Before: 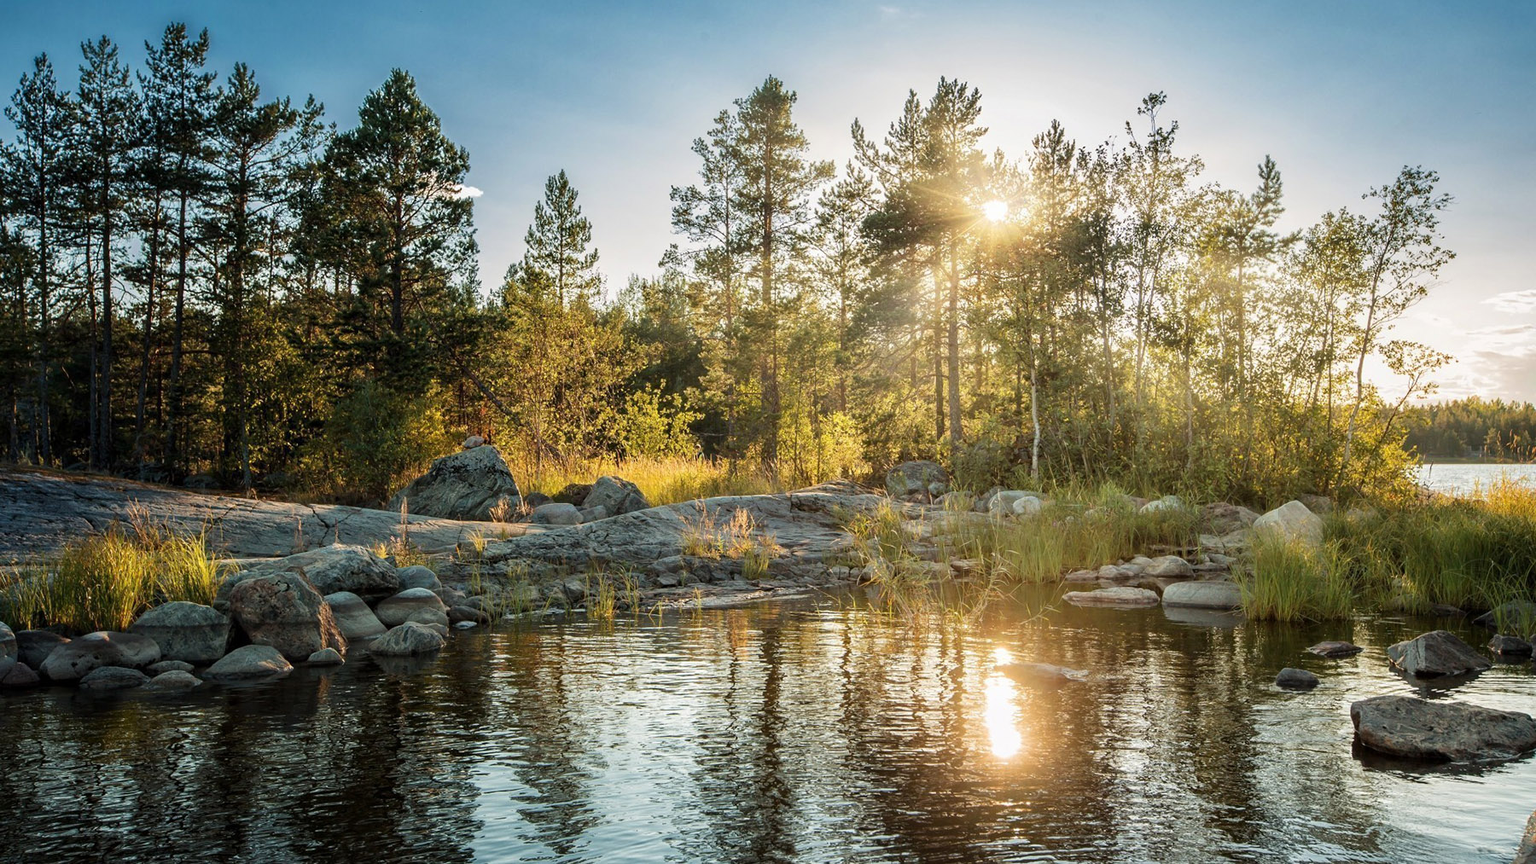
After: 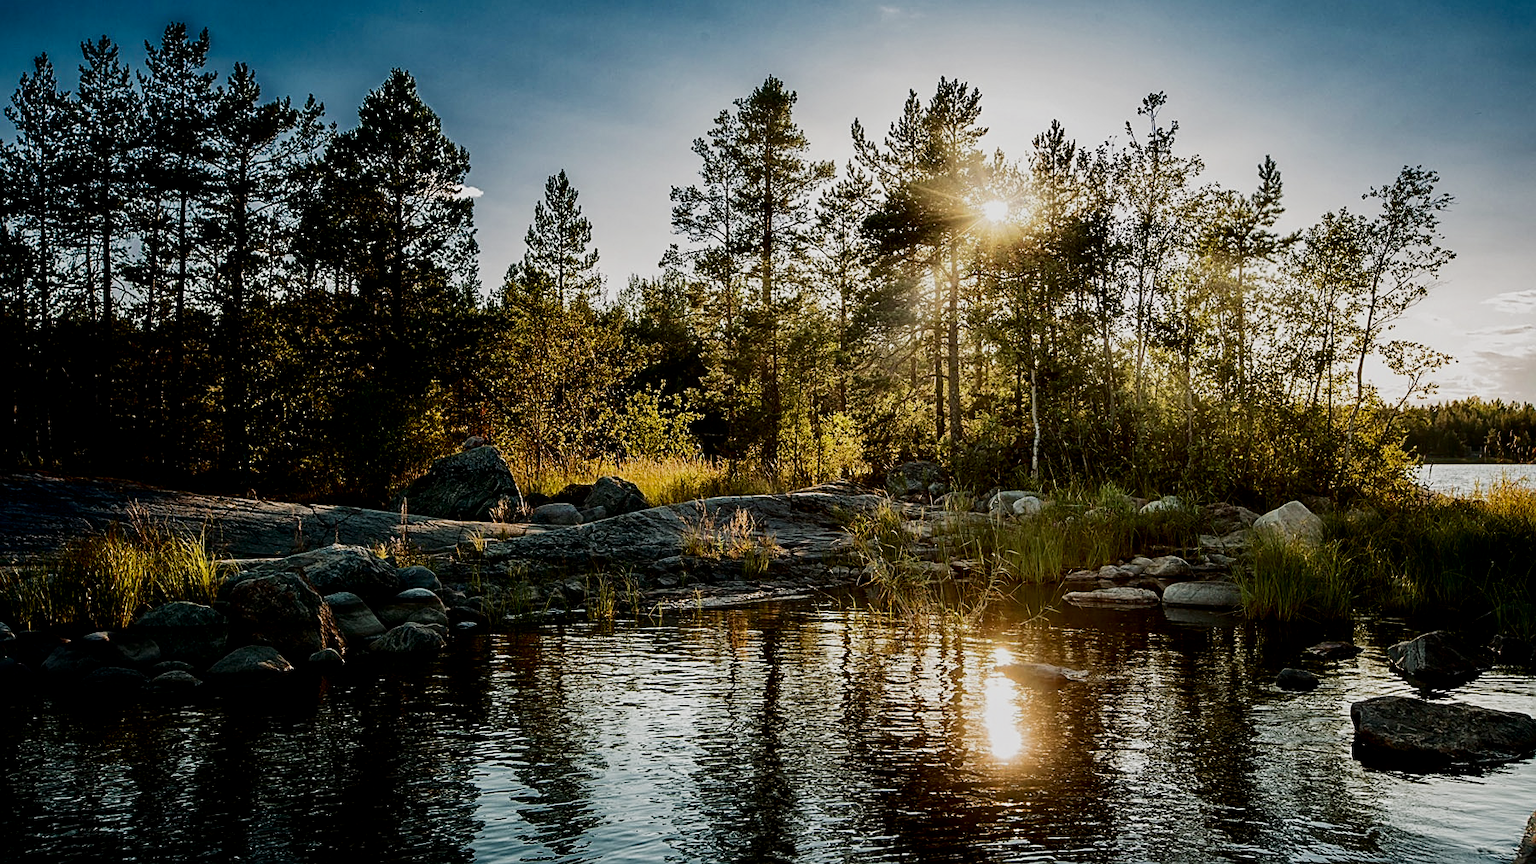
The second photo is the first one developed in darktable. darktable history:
sharpen: on, module defaults
contrast brightness saturation: brightness -0.52
filmic rgb: black relative exposure -5 EV, white relative exposure 3.5 EV, hardness 3.19, contrast 1.5, highlights saturation mix -50%
